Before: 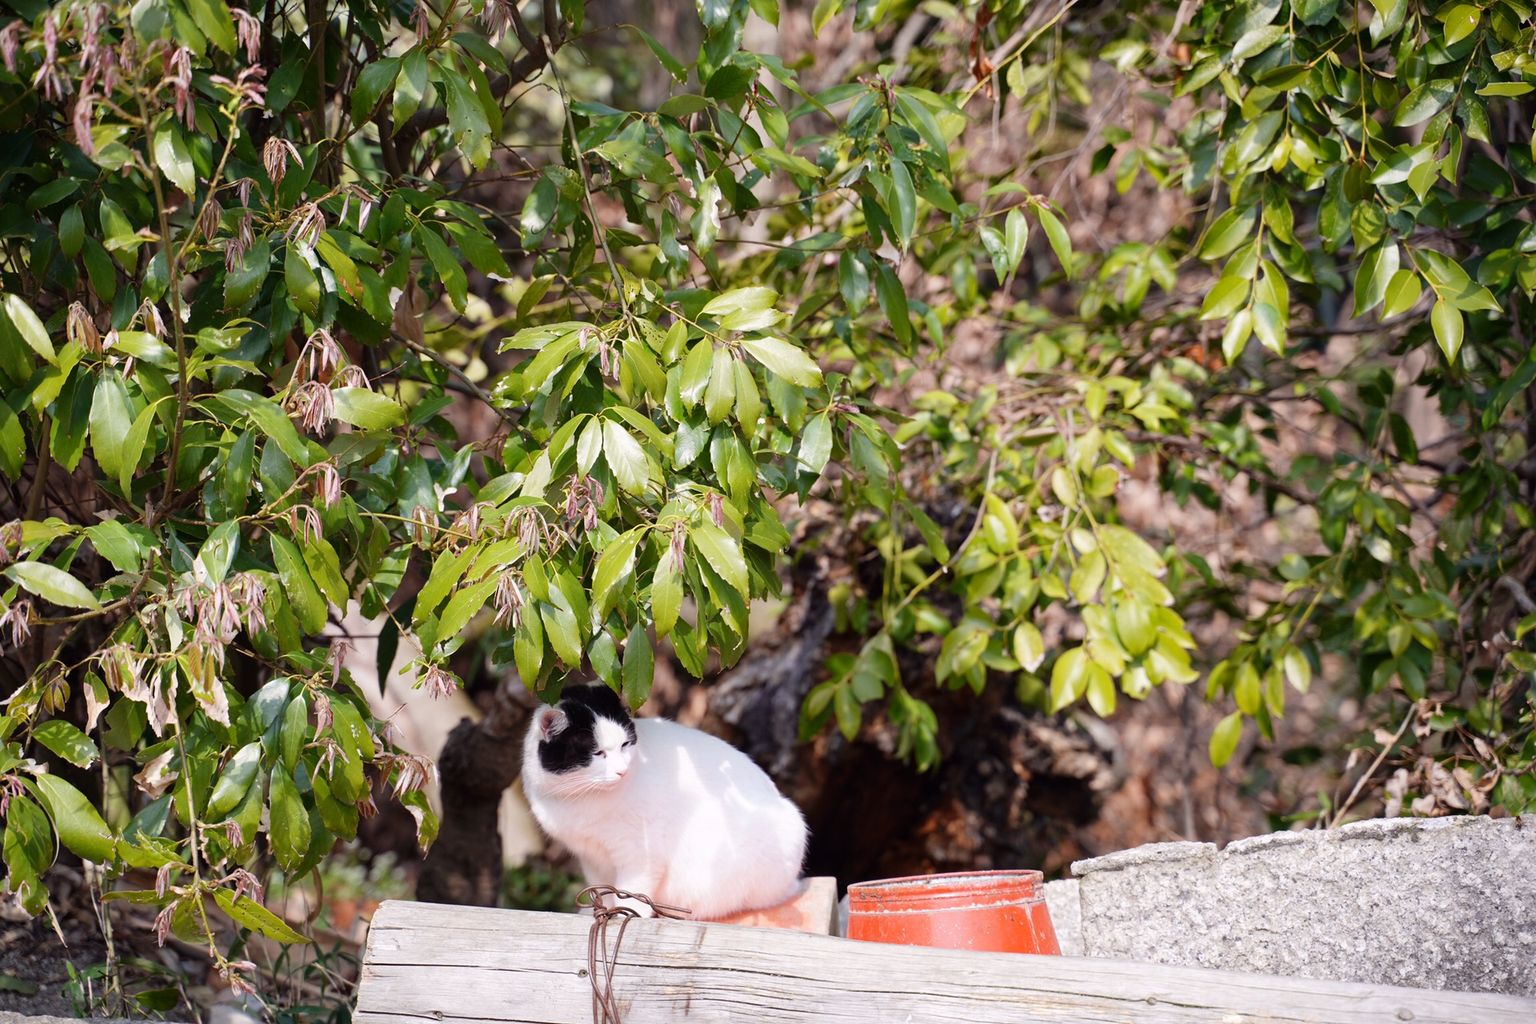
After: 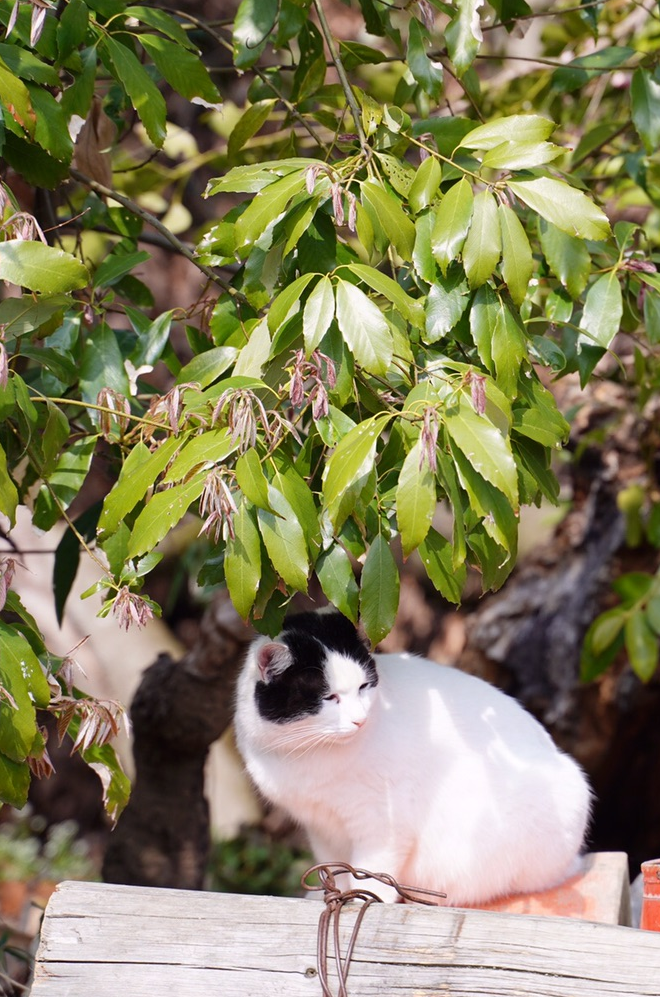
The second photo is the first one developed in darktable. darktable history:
crop and rotate: left 21.779%, top 19.068%, right 43.804%, bottom 3%
